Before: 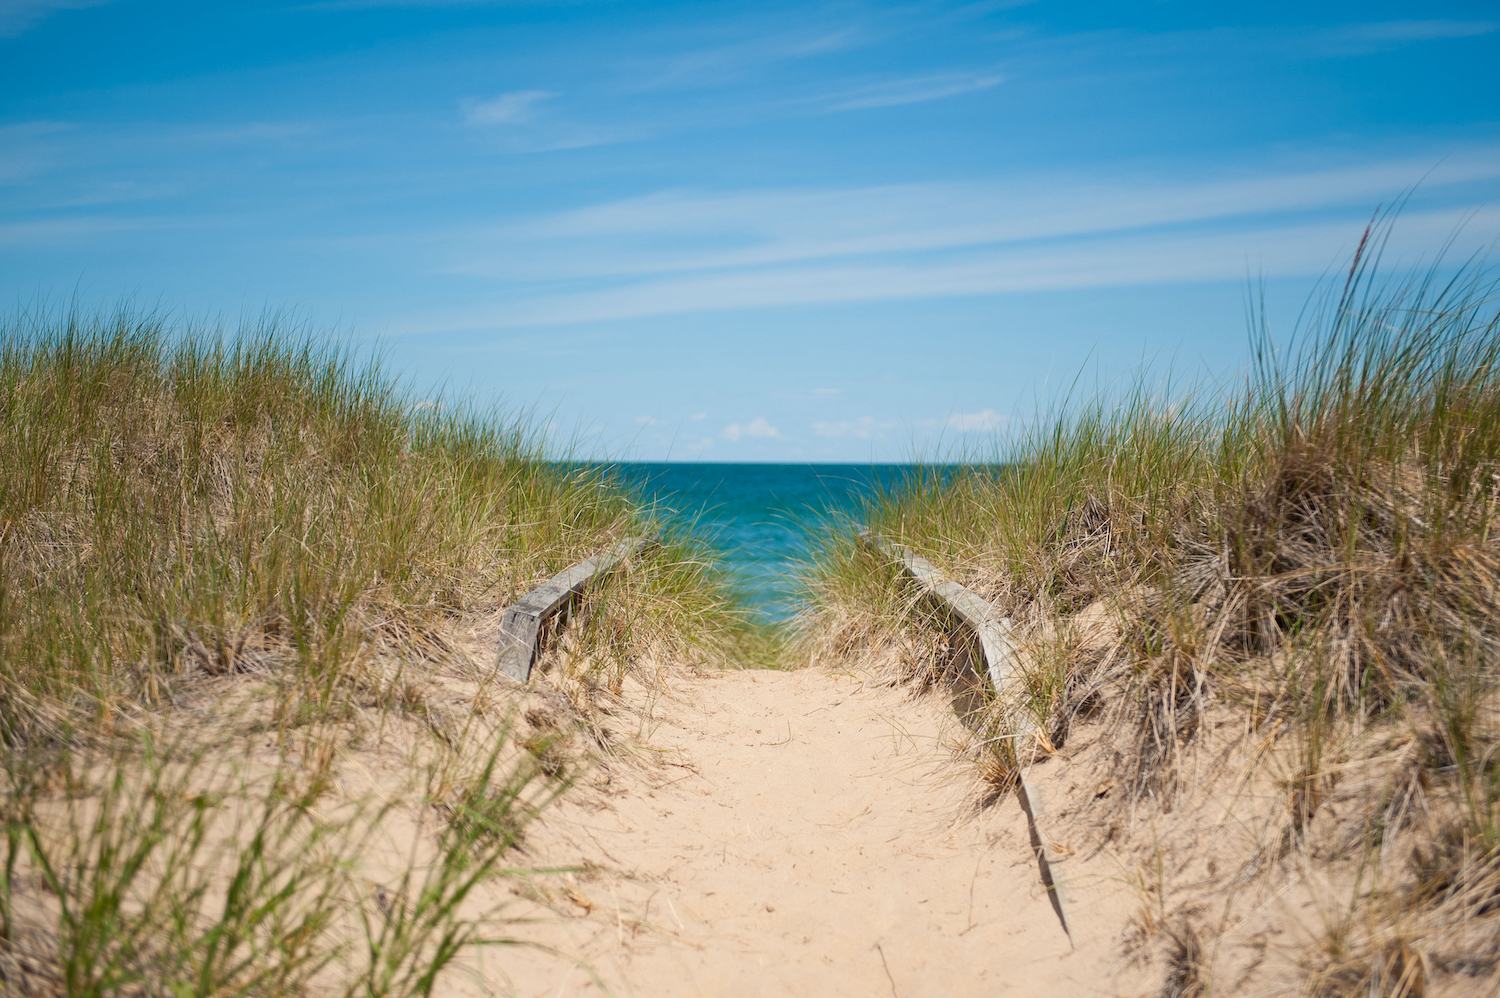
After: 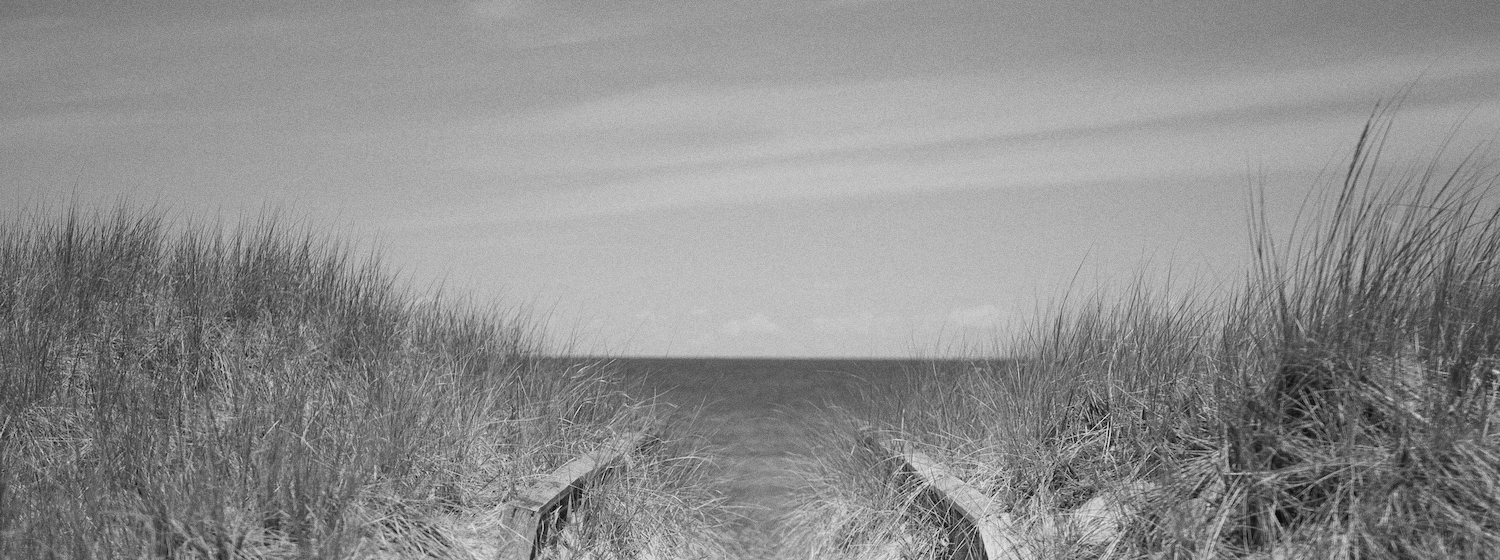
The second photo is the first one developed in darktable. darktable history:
grain: coarseness 0.09 ISO
color calibration: illuminant F (fluorescent), F source F9 (Cool White Deluxe 4150 K) – high CRI, x 0.374, y 0.373, temperature 4158.34 K
crop and rotate: top 10.605%, bottom 33.274%
contrast brightness saturation: contrast -0.05, saturation -0.41
monochrome: on, module defaults
